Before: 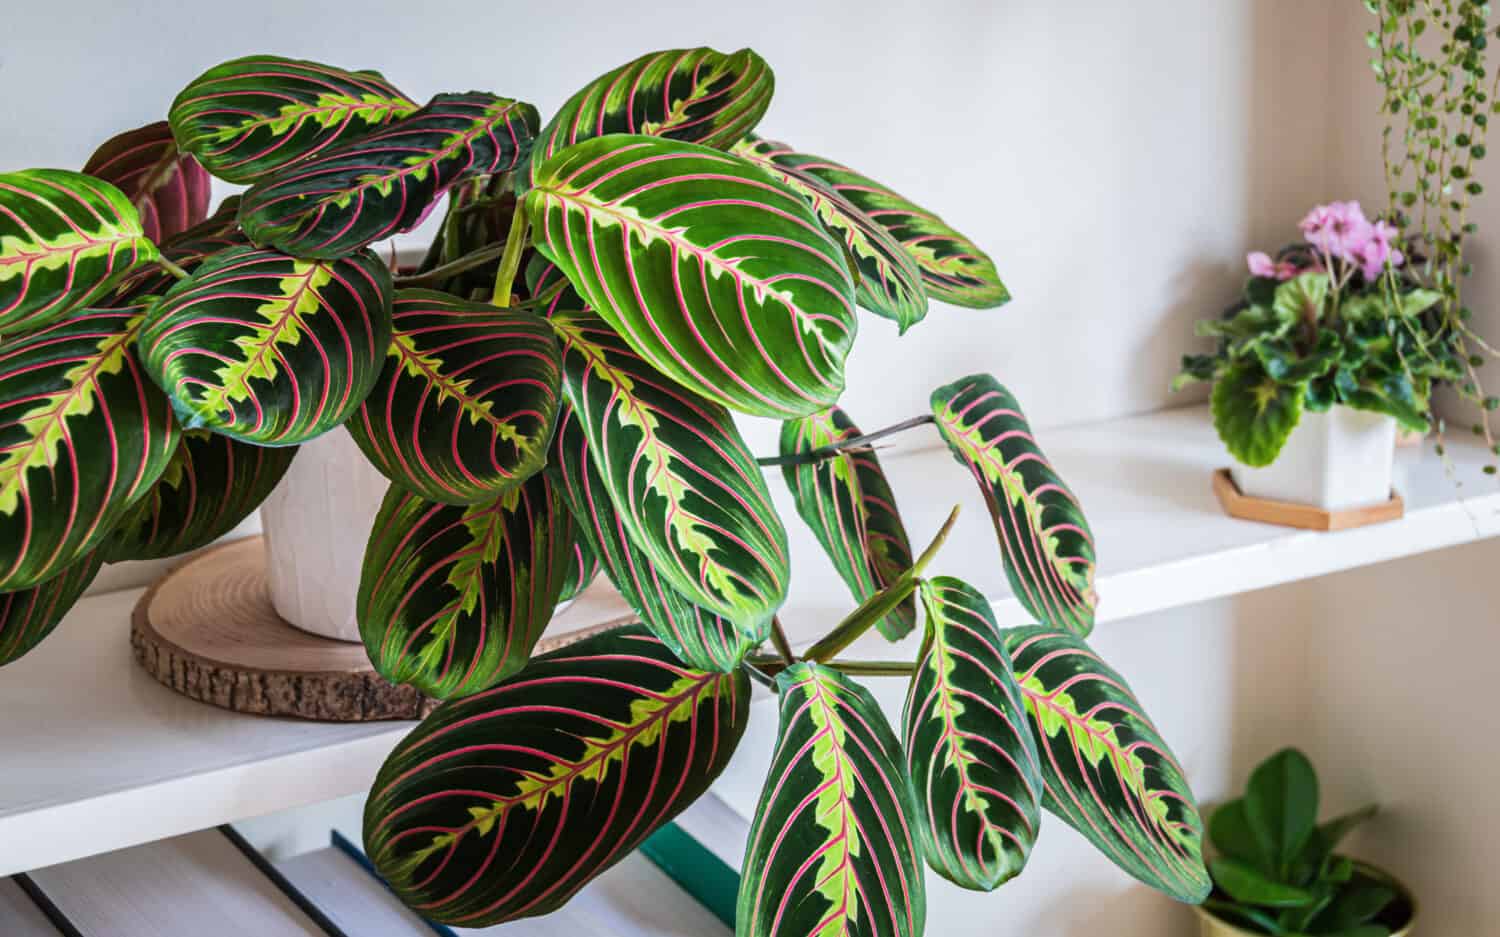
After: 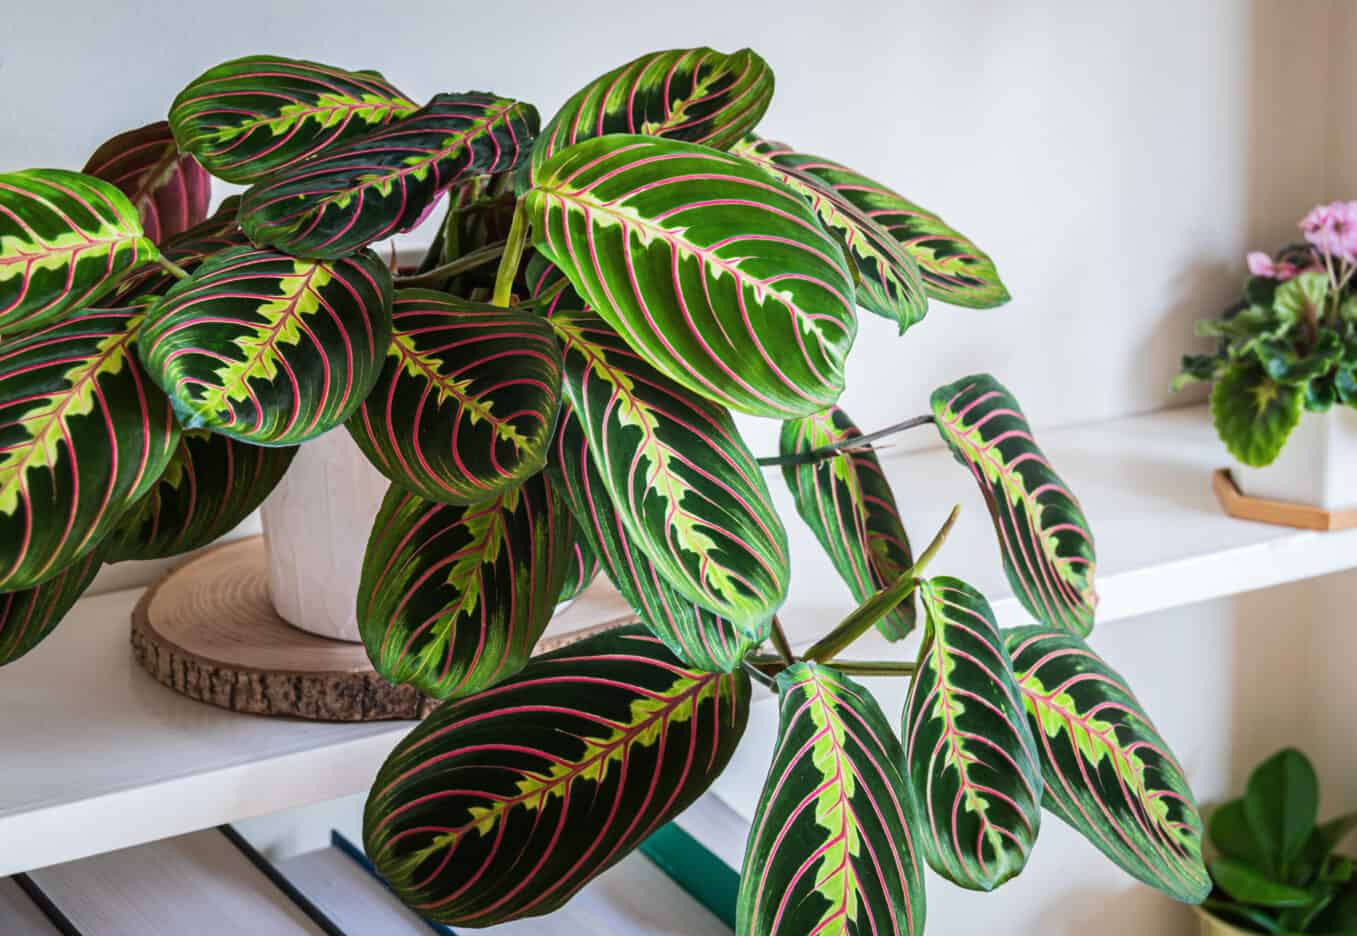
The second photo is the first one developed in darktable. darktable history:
crop: right 9.5%, bottom 0.027%
